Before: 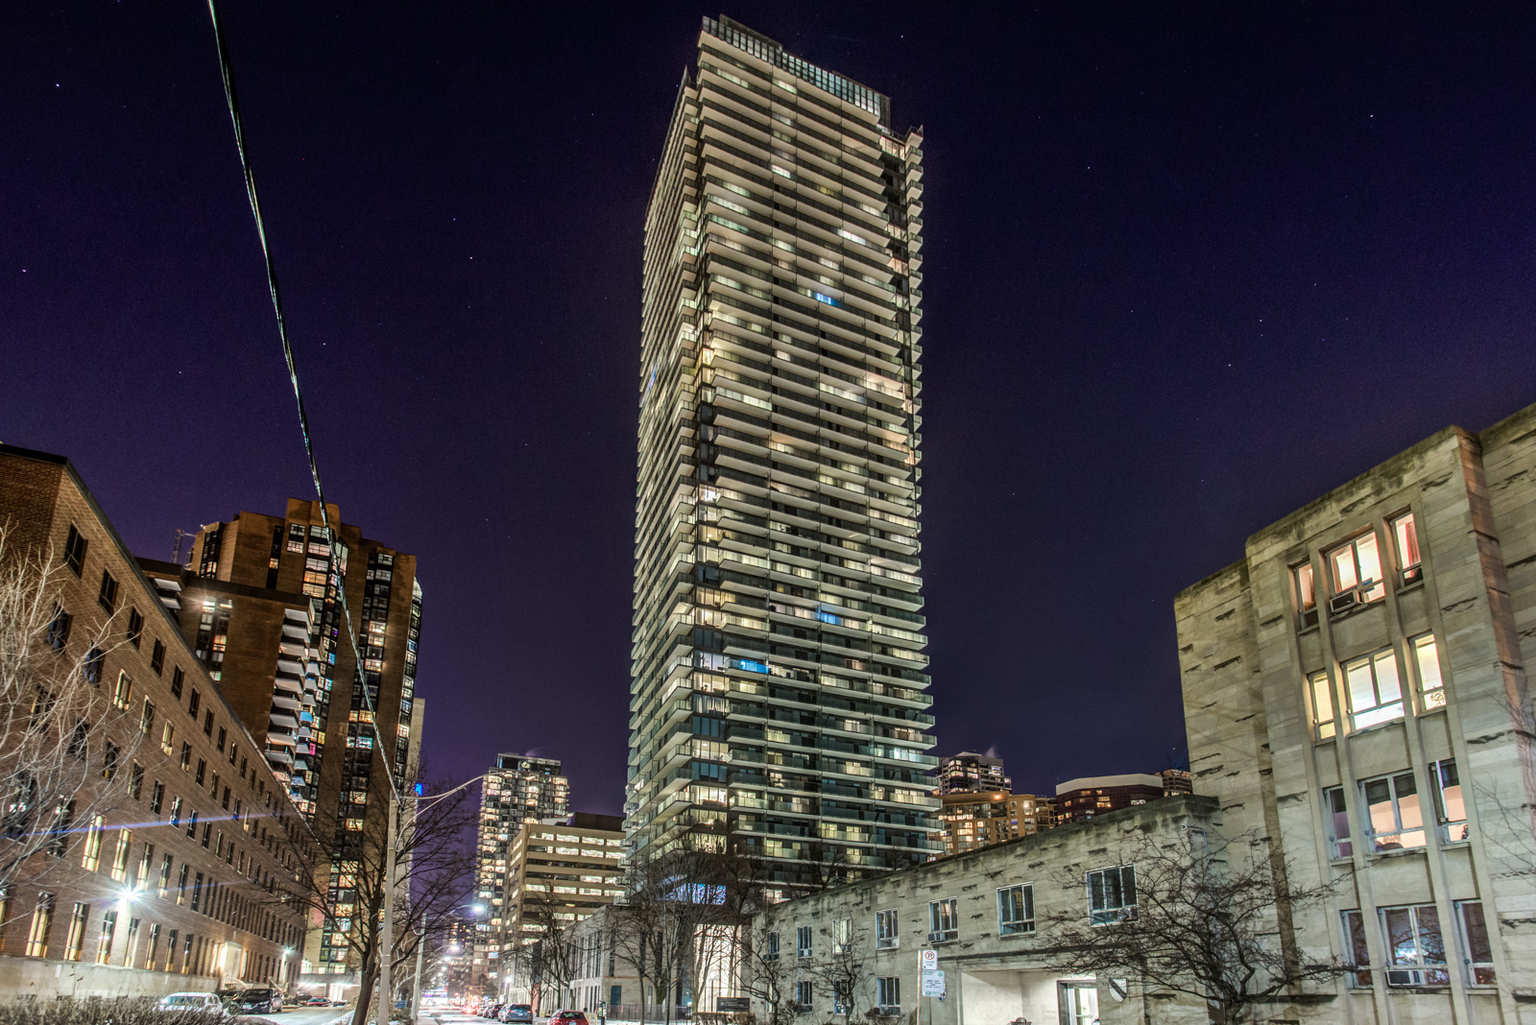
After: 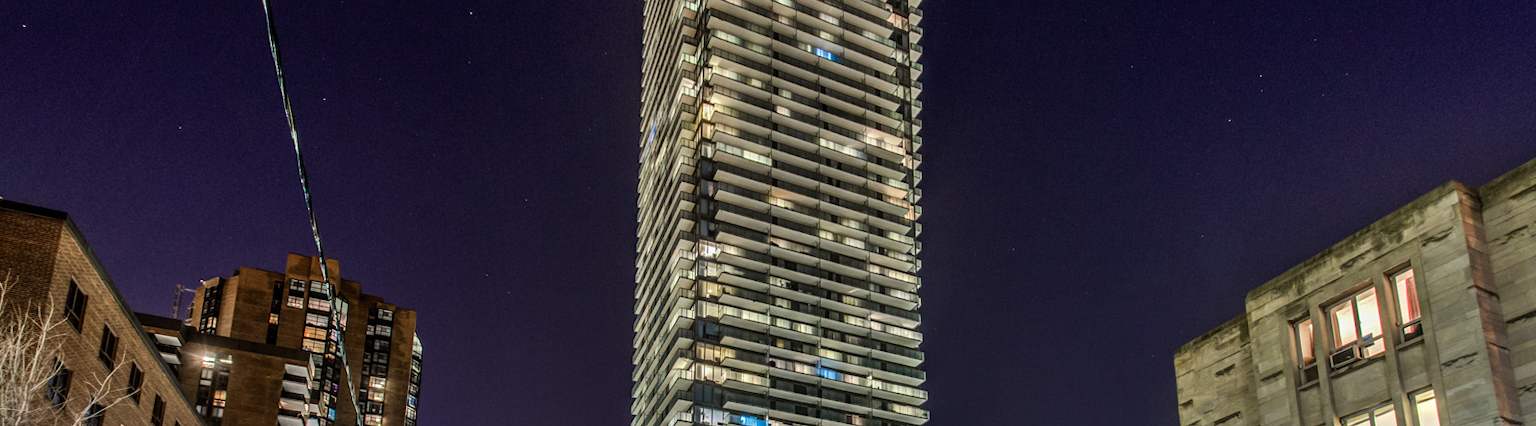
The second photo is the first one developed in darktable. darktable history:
crop and rotate: top 23.895%, bottom 34.462%
